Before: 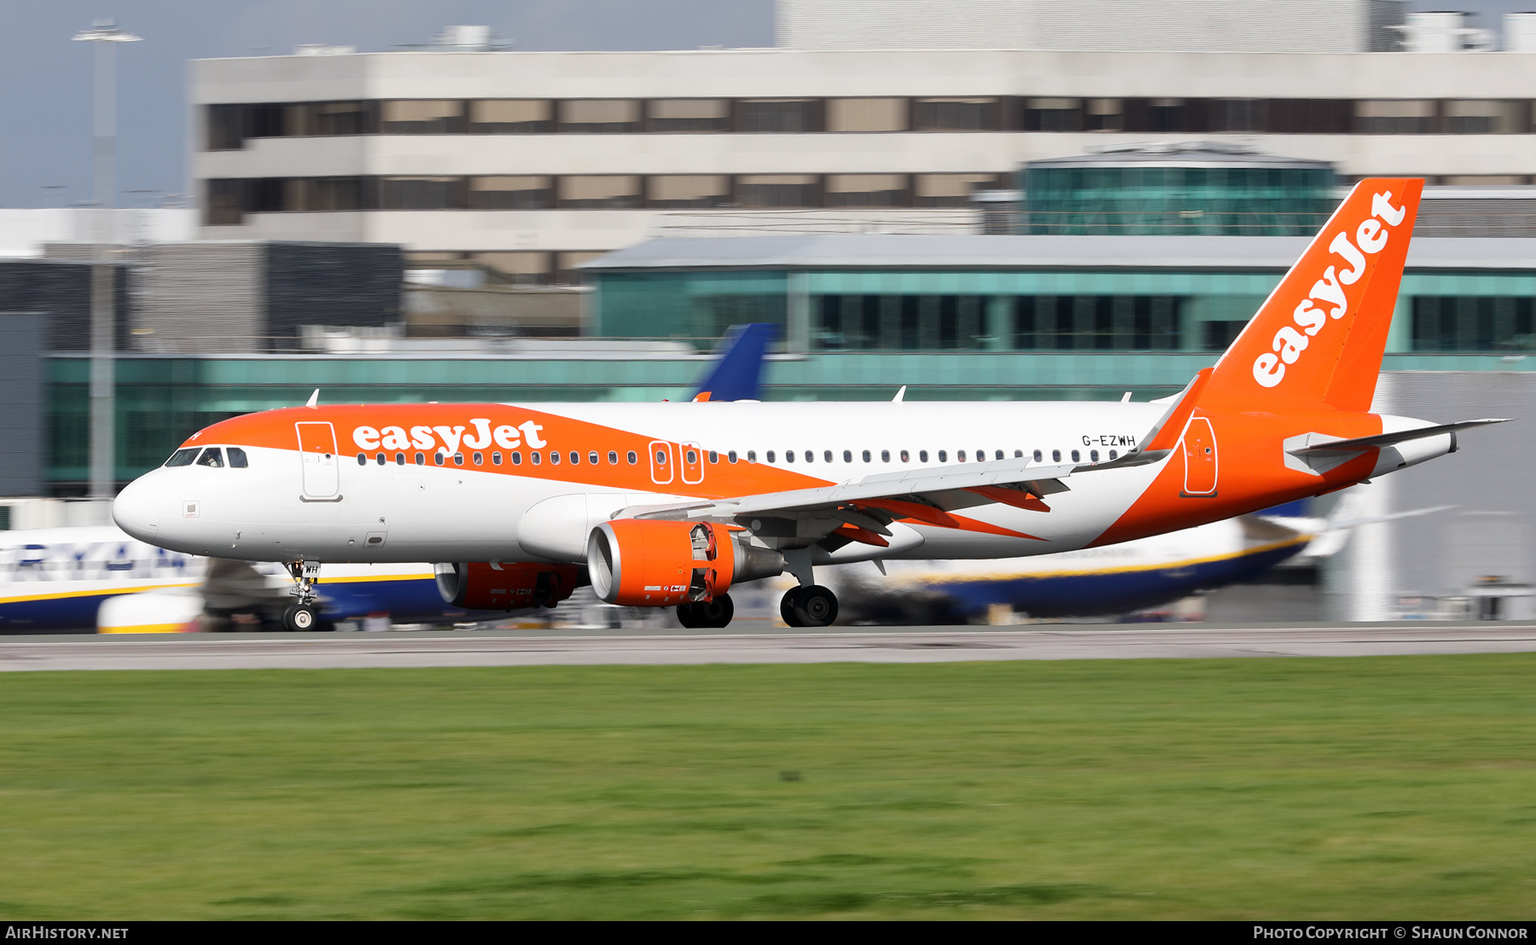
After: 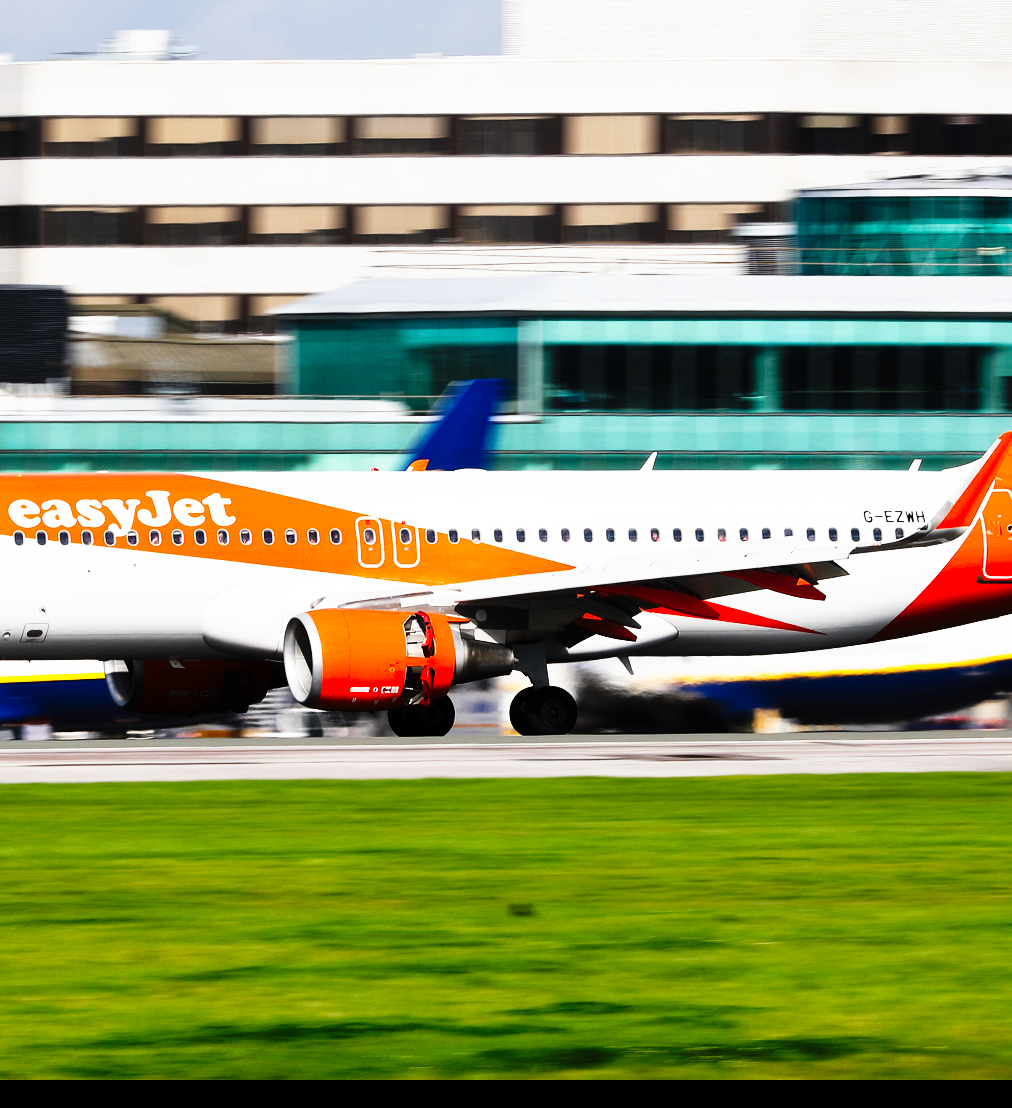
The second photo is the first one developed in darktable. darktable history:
tone curve: curves: ch0 [(0, 0) (0.003, 0.003) (0.011, 0.006) (0.025, 0.01) (0.044, 0.015) (0.069, 0.02) (0.1, 0.027) (0.136, 0.036) (0.177, 0.05) (0.224, 0.07) (0.277, 0.12) (0.335, 0.208) (0.399, 0.334) (0.468, 0.473) (0.543, 0.636) (0.623, 0.795) (0.709, 0.907) (0.801, 0.97) (0.898, 0.989) (1, 1)], preserve colors none
crop and rotate: left 22.516%, right 21.234%
